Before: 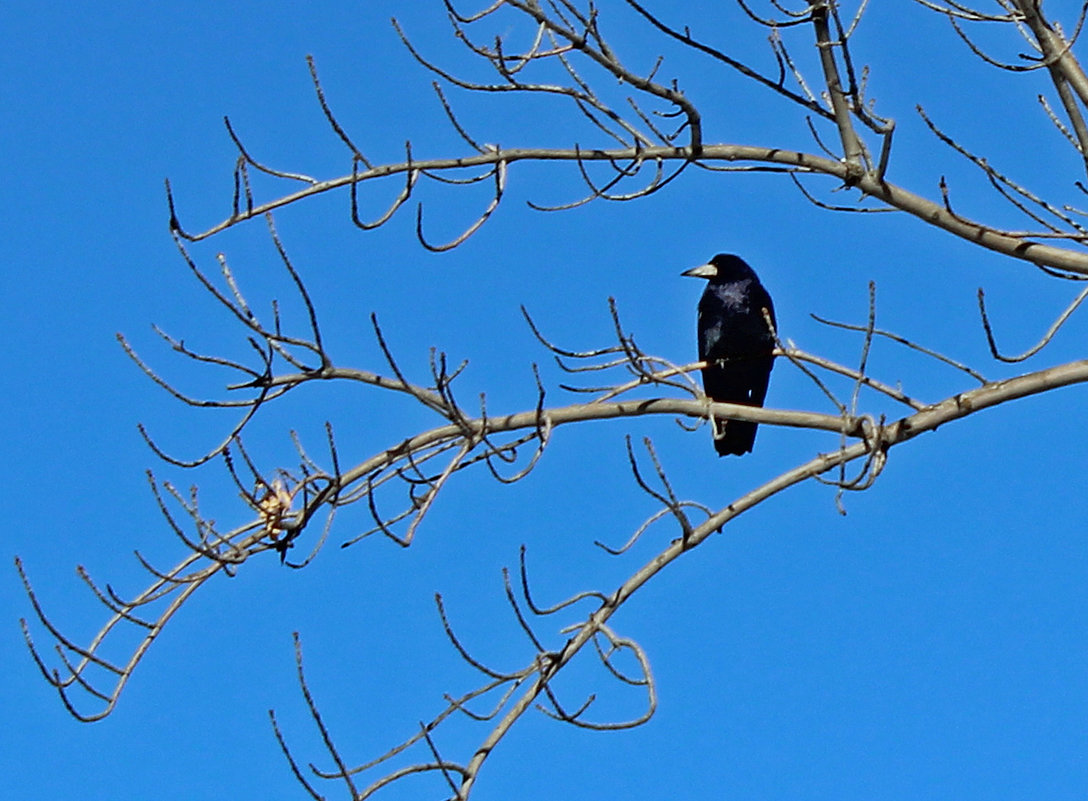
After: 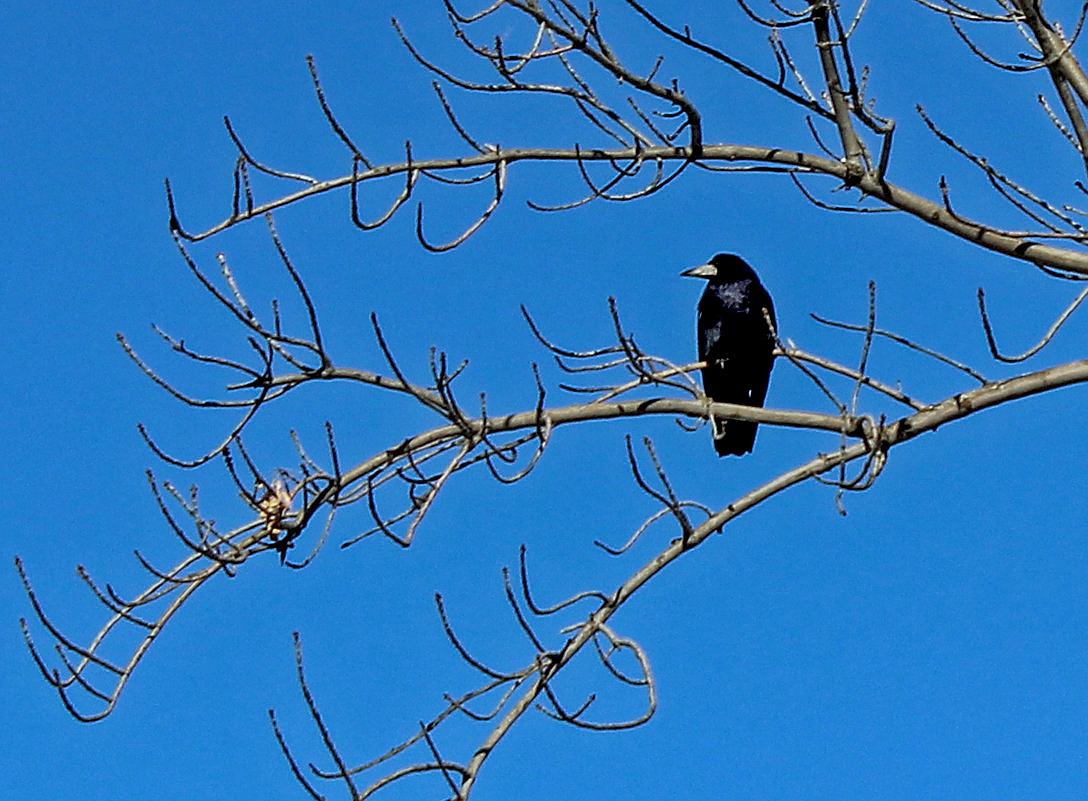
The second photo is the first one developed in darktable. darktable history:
sharpen: on, module defaults
exposure: black level correction 0.006, exposure -0.221 EV, compensate exposure bias true, compensate highlight preservation false
local contrast: detail 130%
